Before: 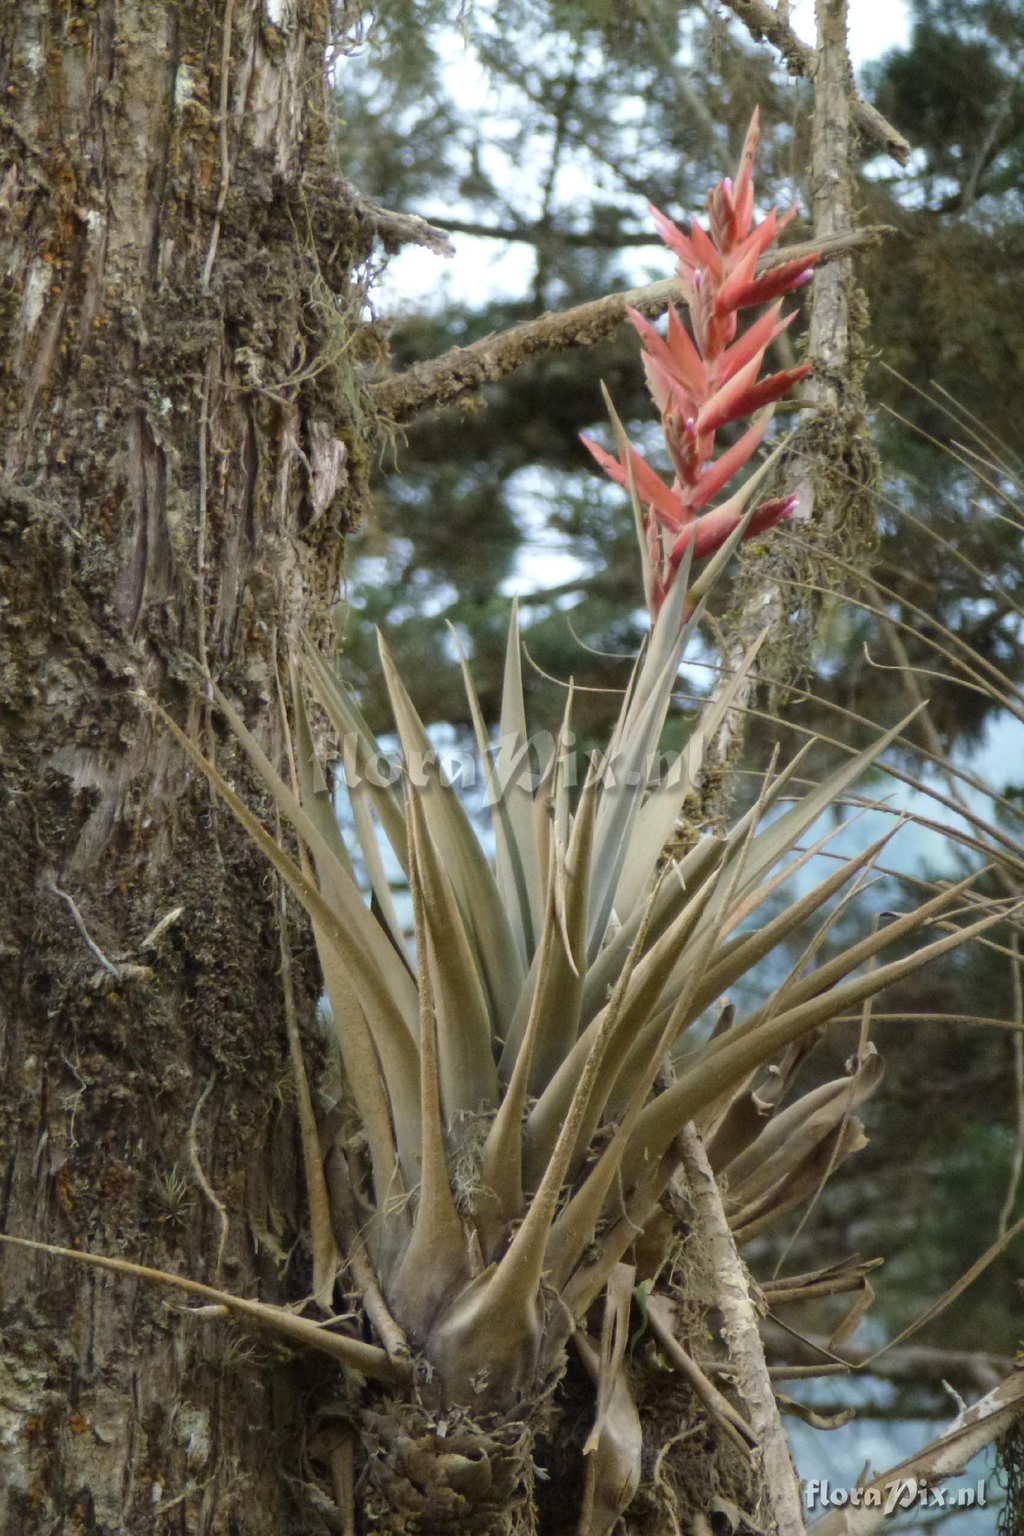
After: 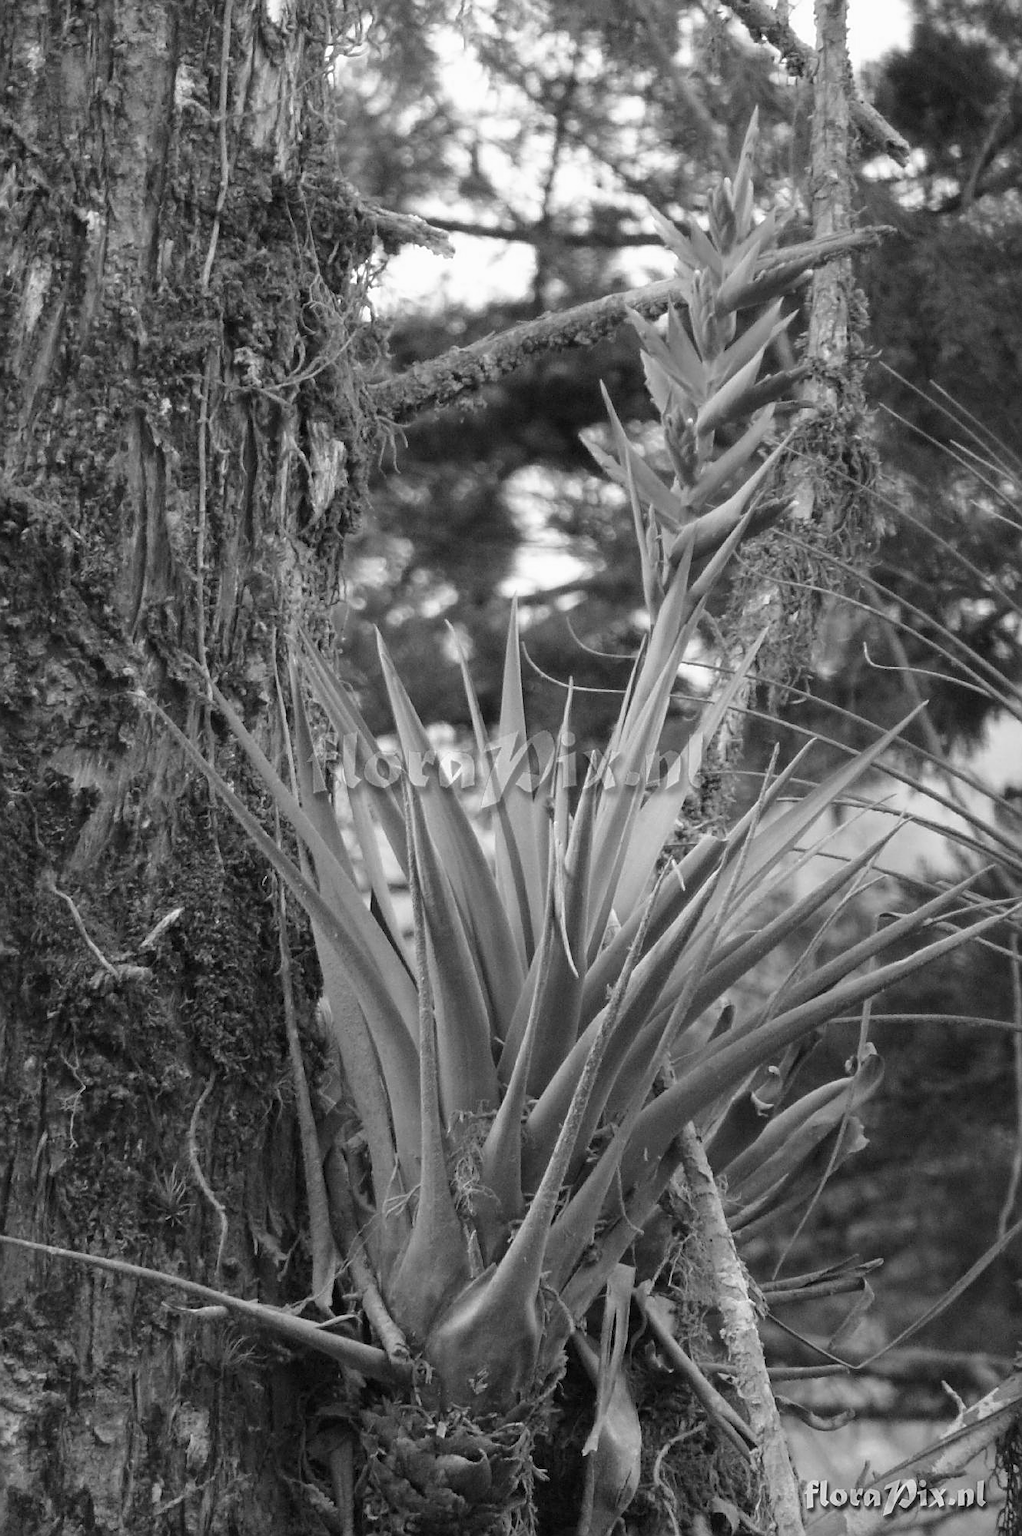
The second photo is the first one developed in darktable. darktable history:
crop and rotate: left 0.126%
monochrome: on, module defaults
sharpen: on, module defaults
exposure: exposure -0.041 EV, compensate highlight preservation false
